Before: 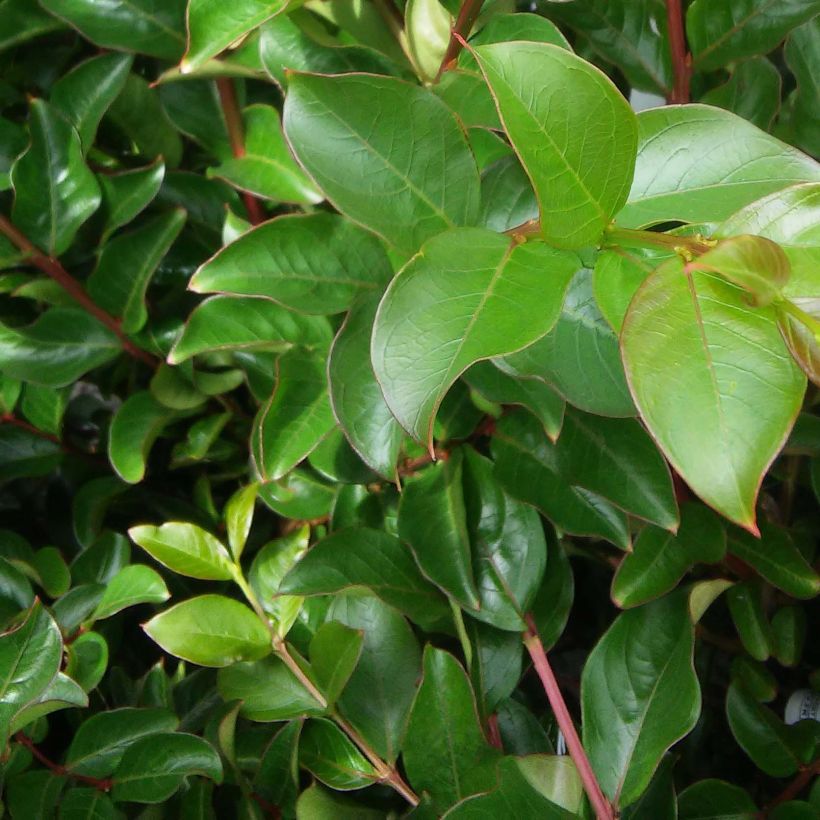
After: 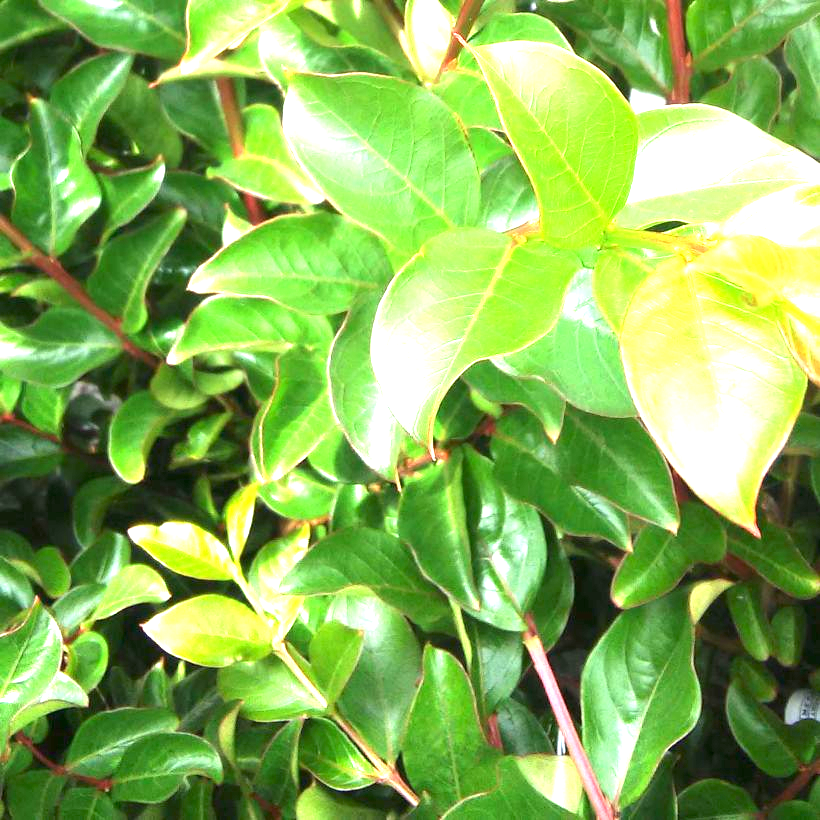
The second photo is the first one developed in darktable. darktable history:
exposure: exposure 2.199 EV, compensate exposure bias true, compensate highlight preservation false
